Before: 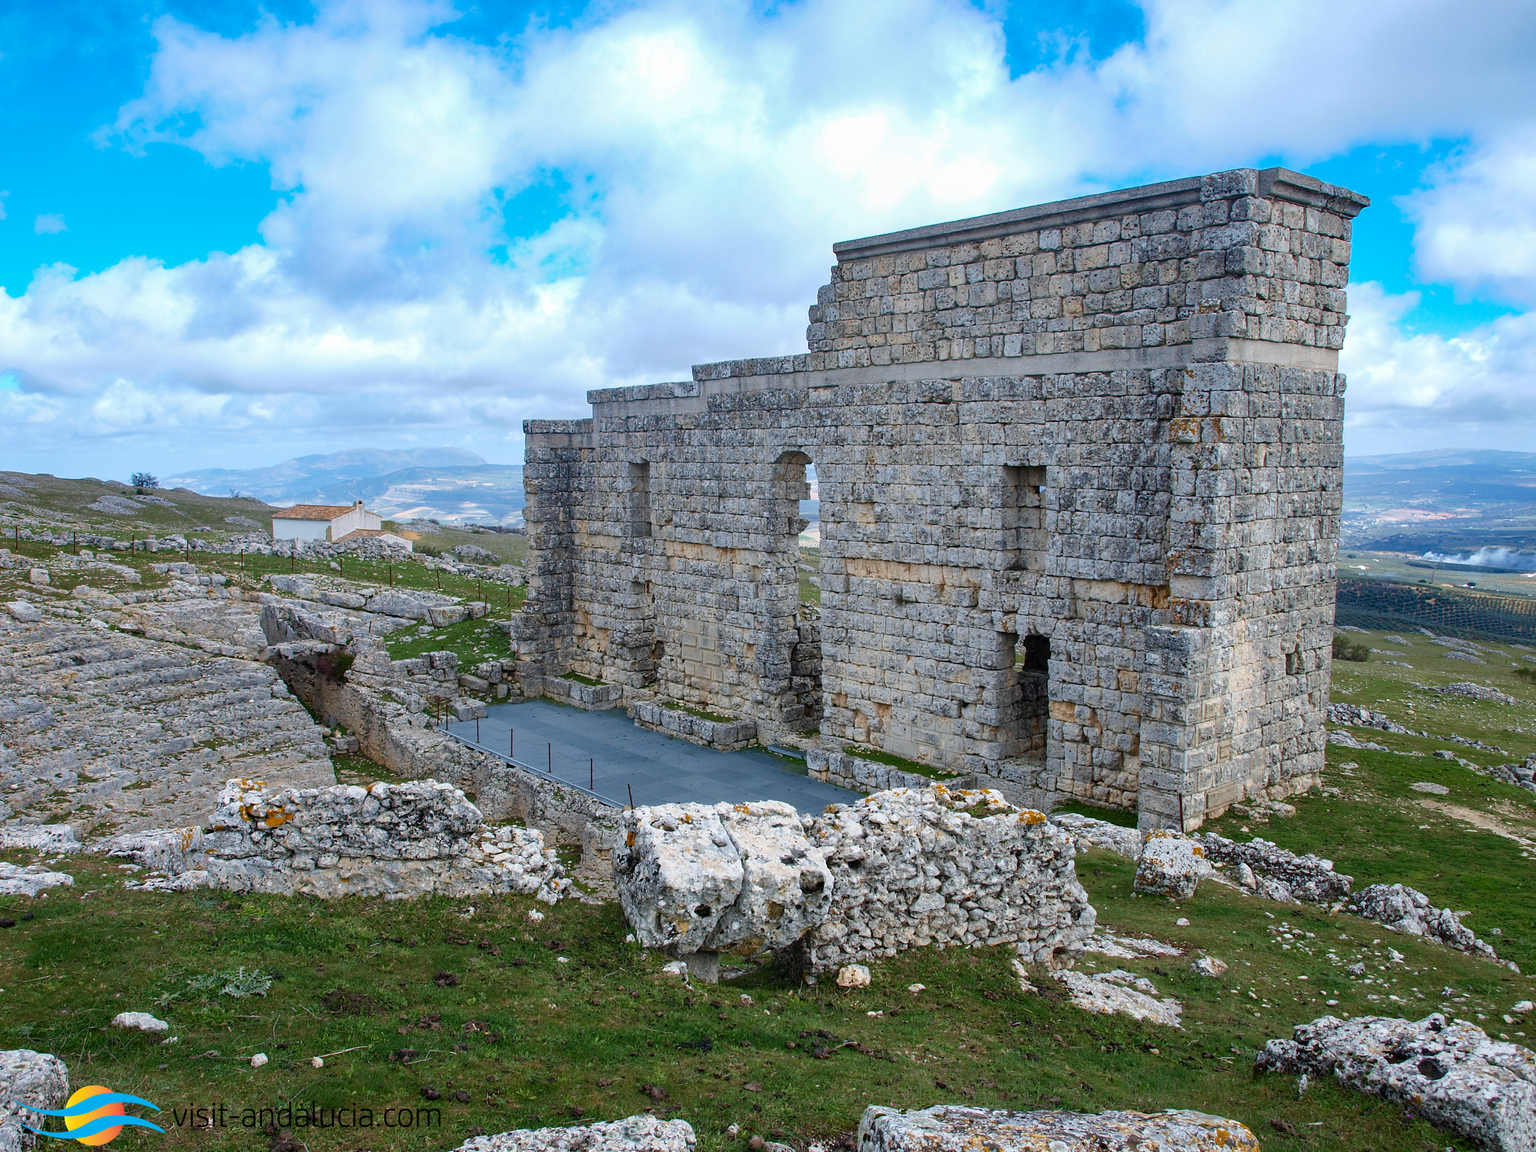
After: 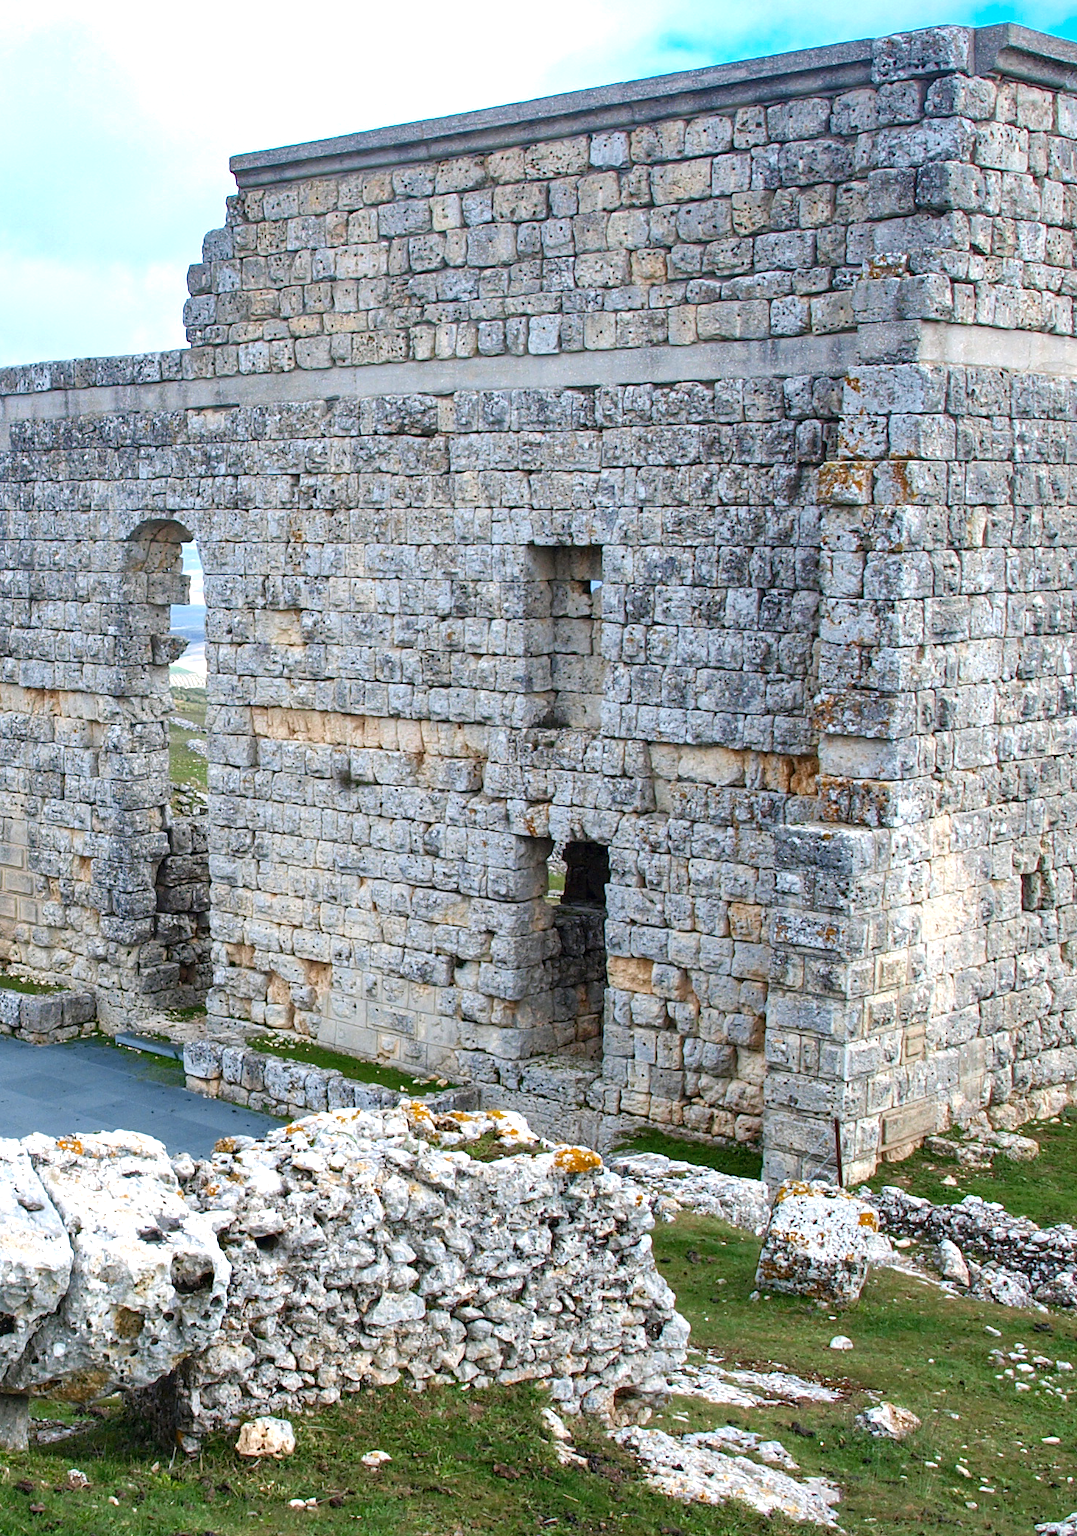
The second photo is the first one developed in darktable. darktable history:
white balance: emerald 1
exposure: black level correction 0, exposure 0.7 EV, compensate exposure bias true, compensate highlight preservation false
crop: left 45.721%, top 13.393%, right 14.118%, bottom 10.01%
